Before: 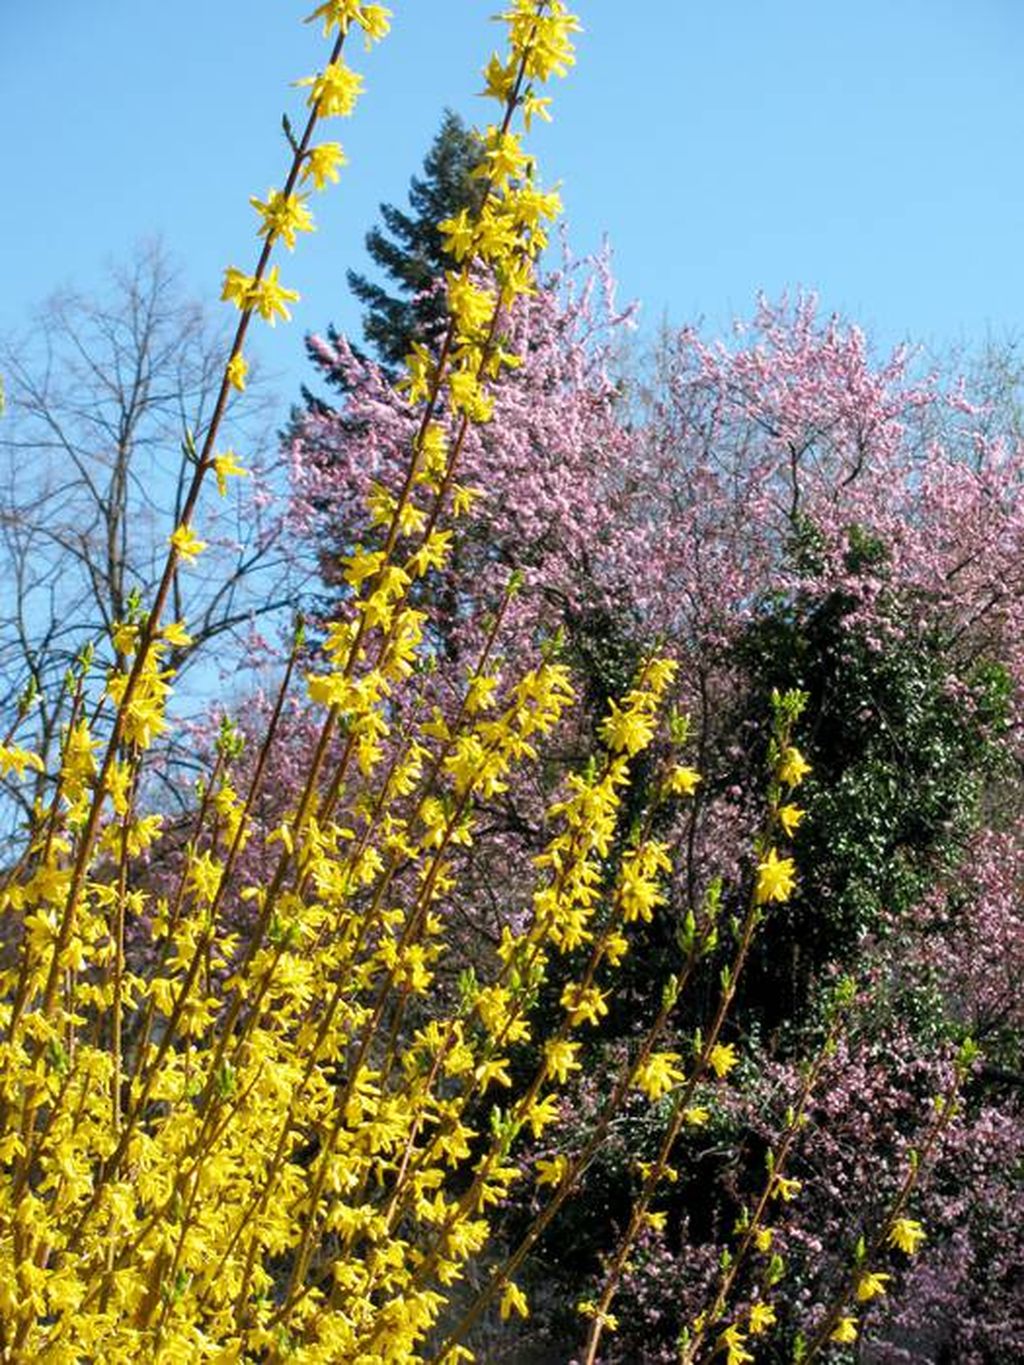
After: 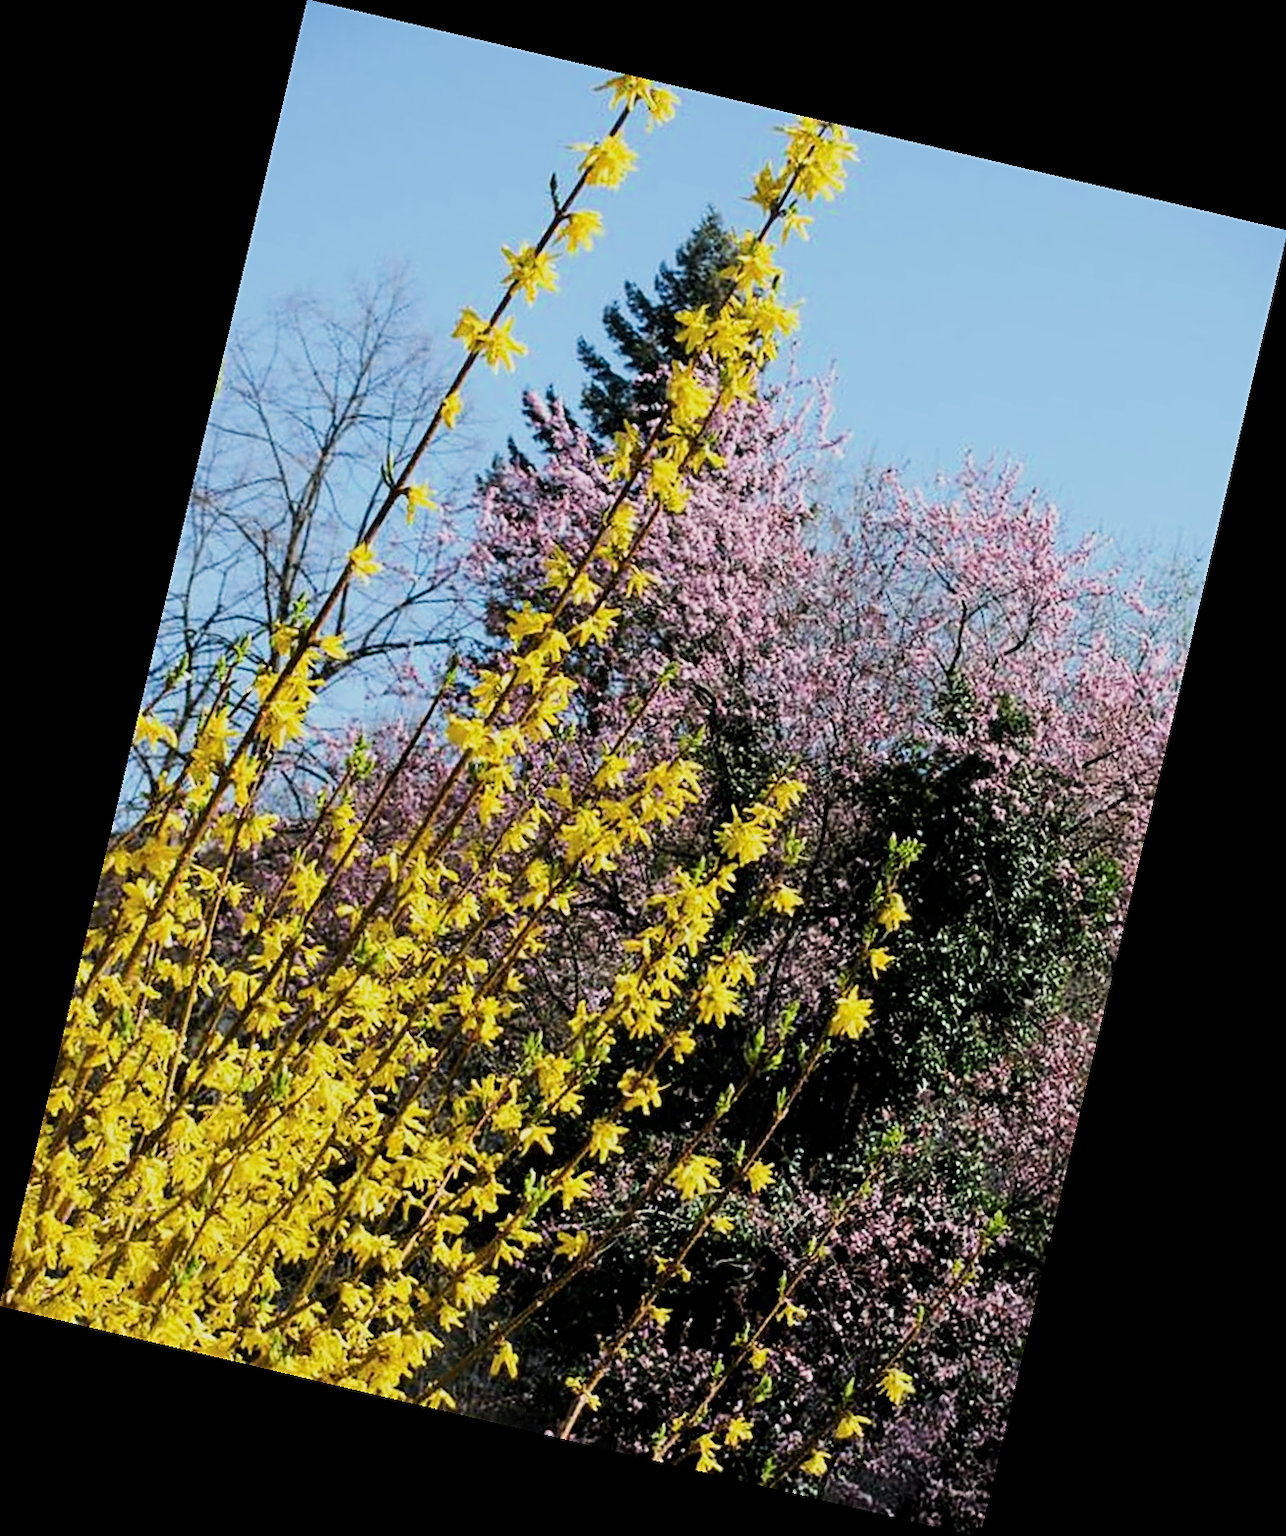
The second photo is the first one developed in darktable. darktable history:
rotate and perspective: rotation 13.27°, automatic cropping off
sharpen: on, module defaults
filmic rgb: black relative exposure -7.5 EV, white relative exposure 5 EV, hardness 3.31, contrast 1.3, contrast in shadows safe
